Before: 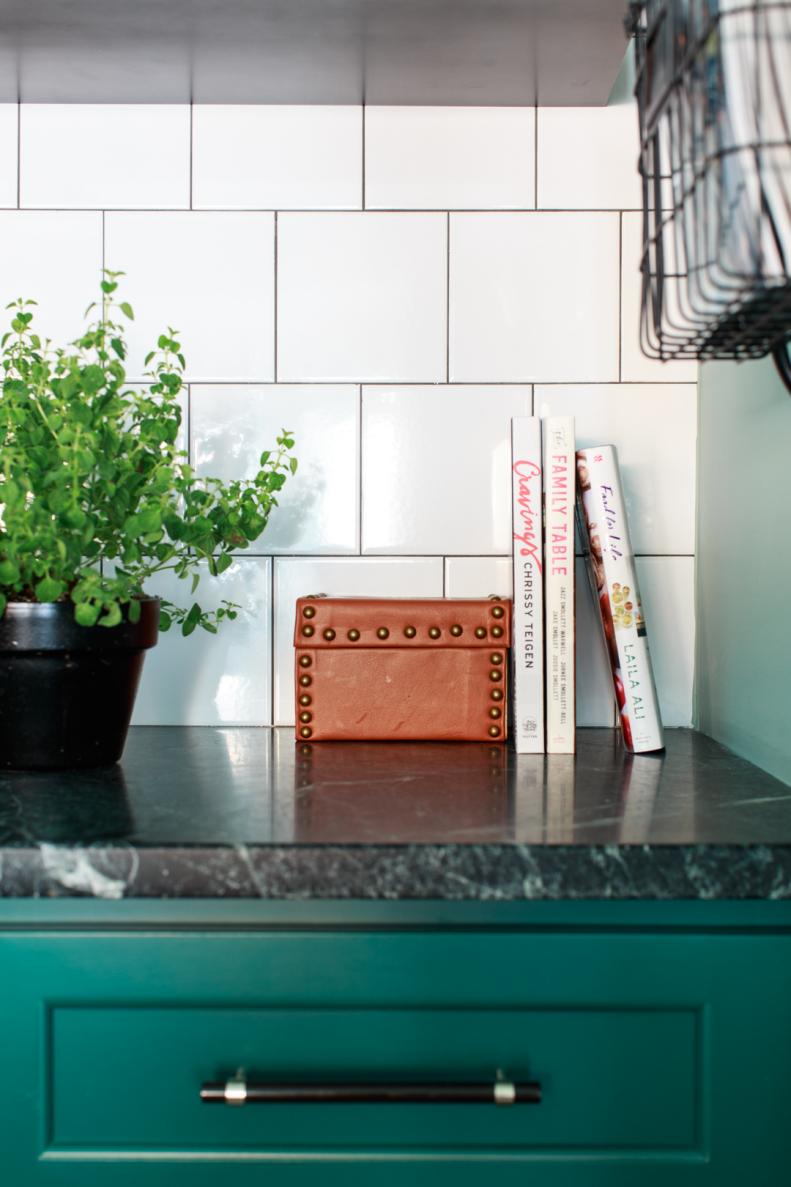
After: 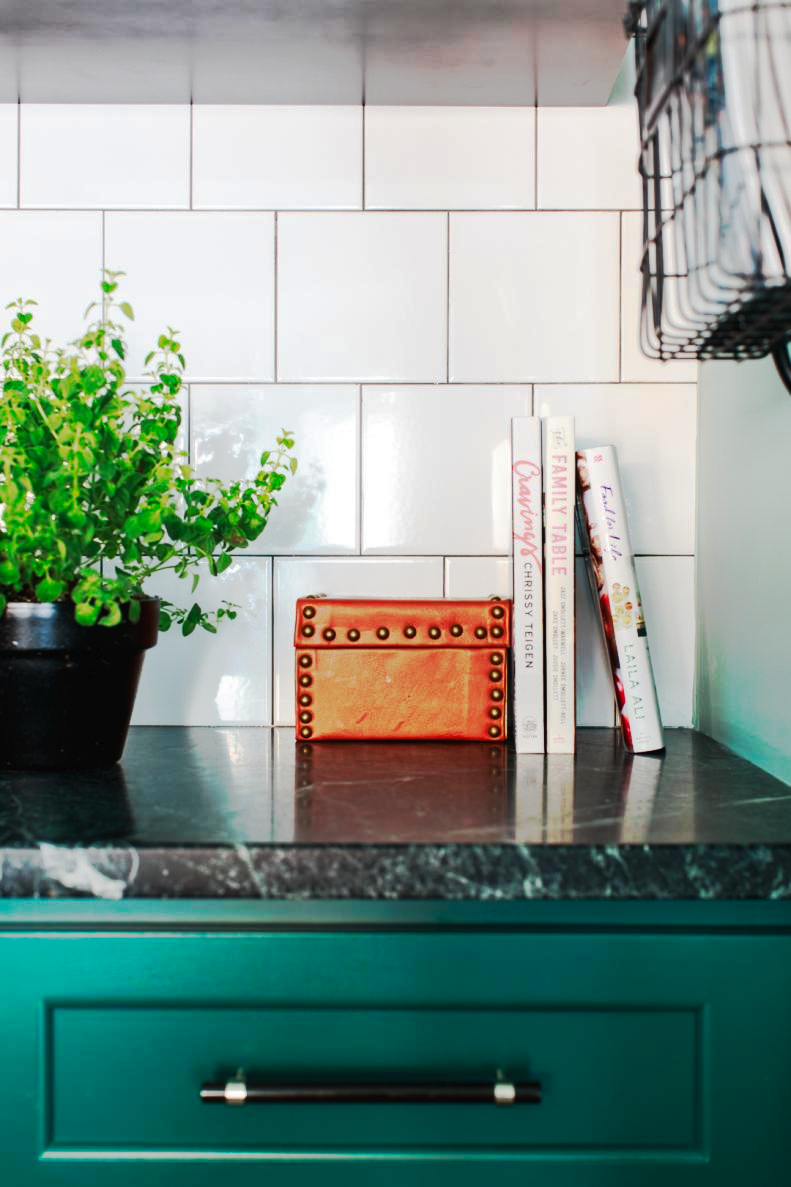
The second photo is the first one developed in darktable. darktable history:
tone curve: curves: ch0 [(0, 0) (0.003, 0.015) (0.011, 0.019) (0.025, 0.025) (0.044, 0.039) (0.069, 0.053) (0.1, 0.076) (0.136, 0.107) (0.177, 0.143) (0.224, 0.19) (0.277, 0.253) (0.335, 0.32) (0.399, 0.412) (0.468, 0.524) (0.543, 0.668) (0.623, 0.717) (0.709, 0.769) (0.801, 0.82) (0.898, 0.865) (1, 1)], preserve colors none
